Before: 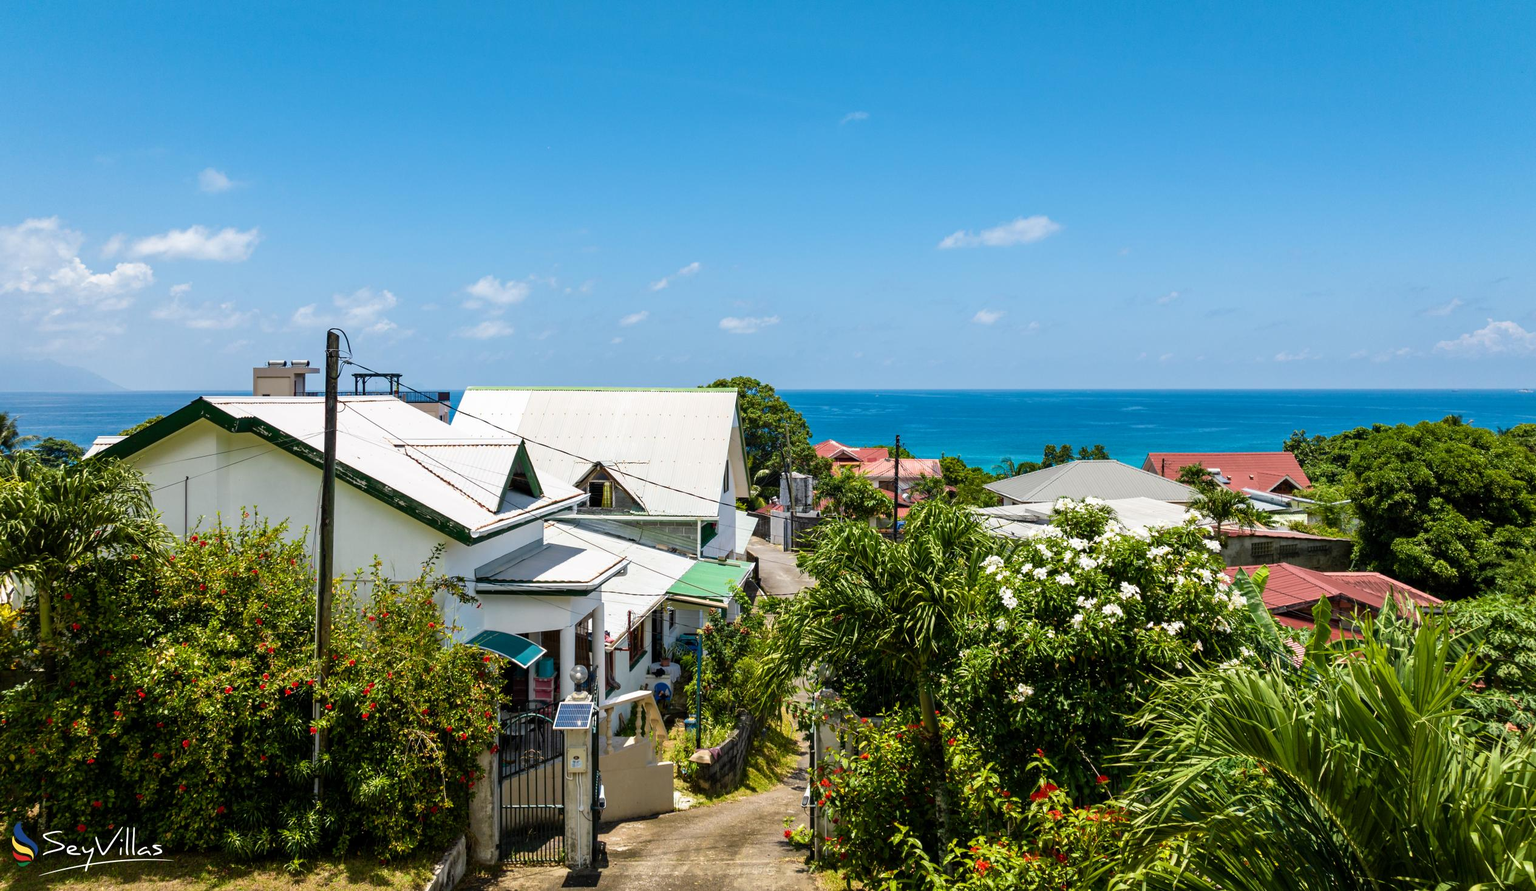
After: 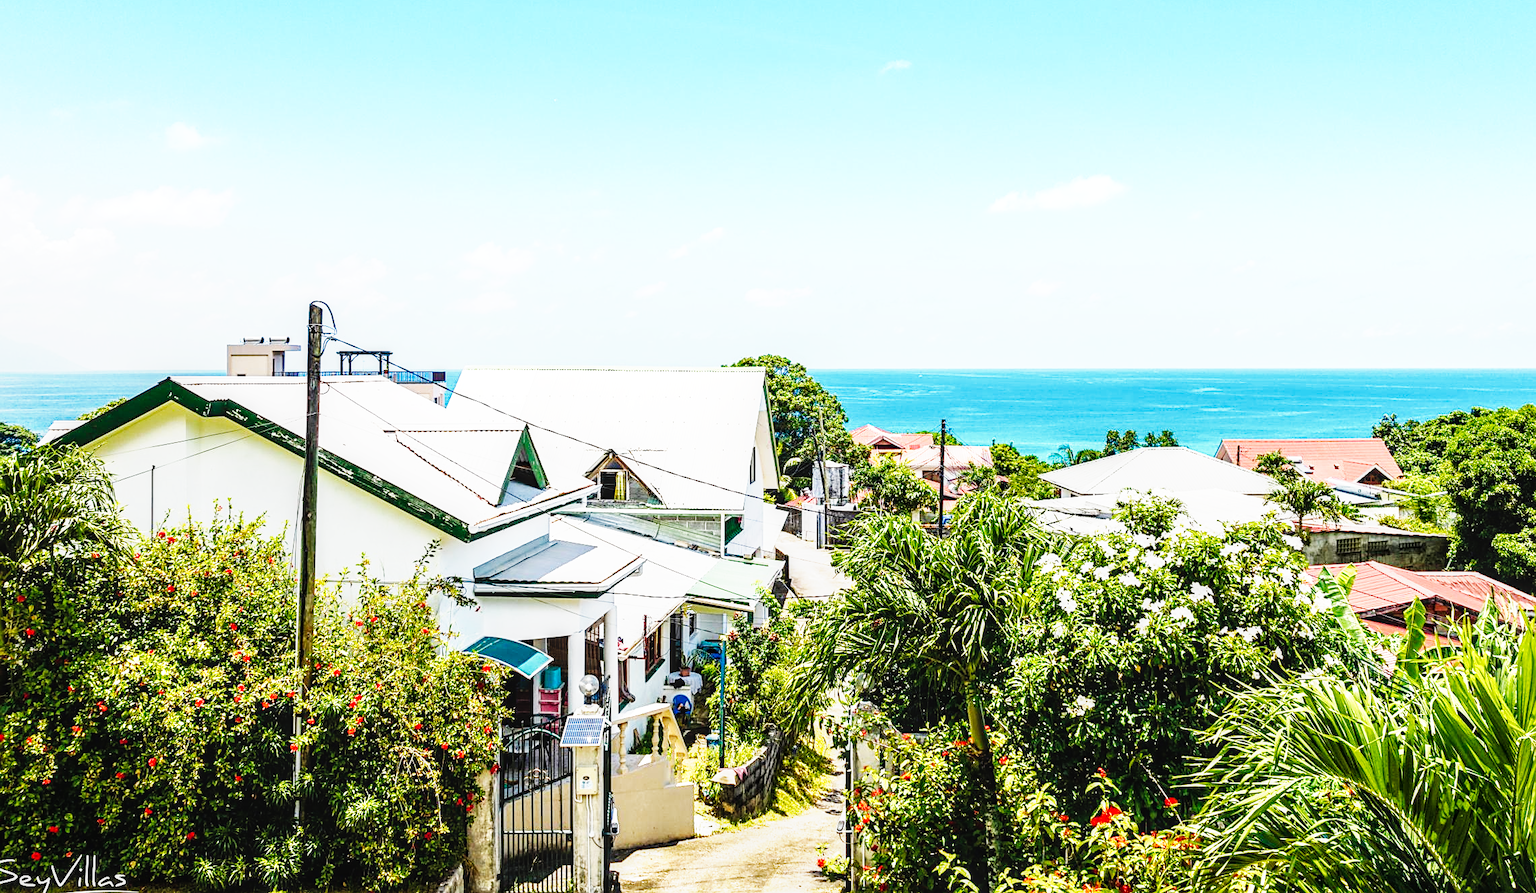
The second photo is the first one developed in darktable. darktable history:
crop: left 3.208%, top 6.52%, right 6.817%, bottom 3.213%
base curve: curves: ch0 [(0, 0) (0.007, 0.004) (0.027, 0.03) (0.046, 0.07) (0.207, 0.54) (0.442, 0.872) (0.673, 0.972) (1, 1)], exposure shift 0.01, preserve colors none
exposure: exposure 0.702 EV, compensate highlight preservation false
sharpen: on, module defaults
local contrast: on, module defaults
